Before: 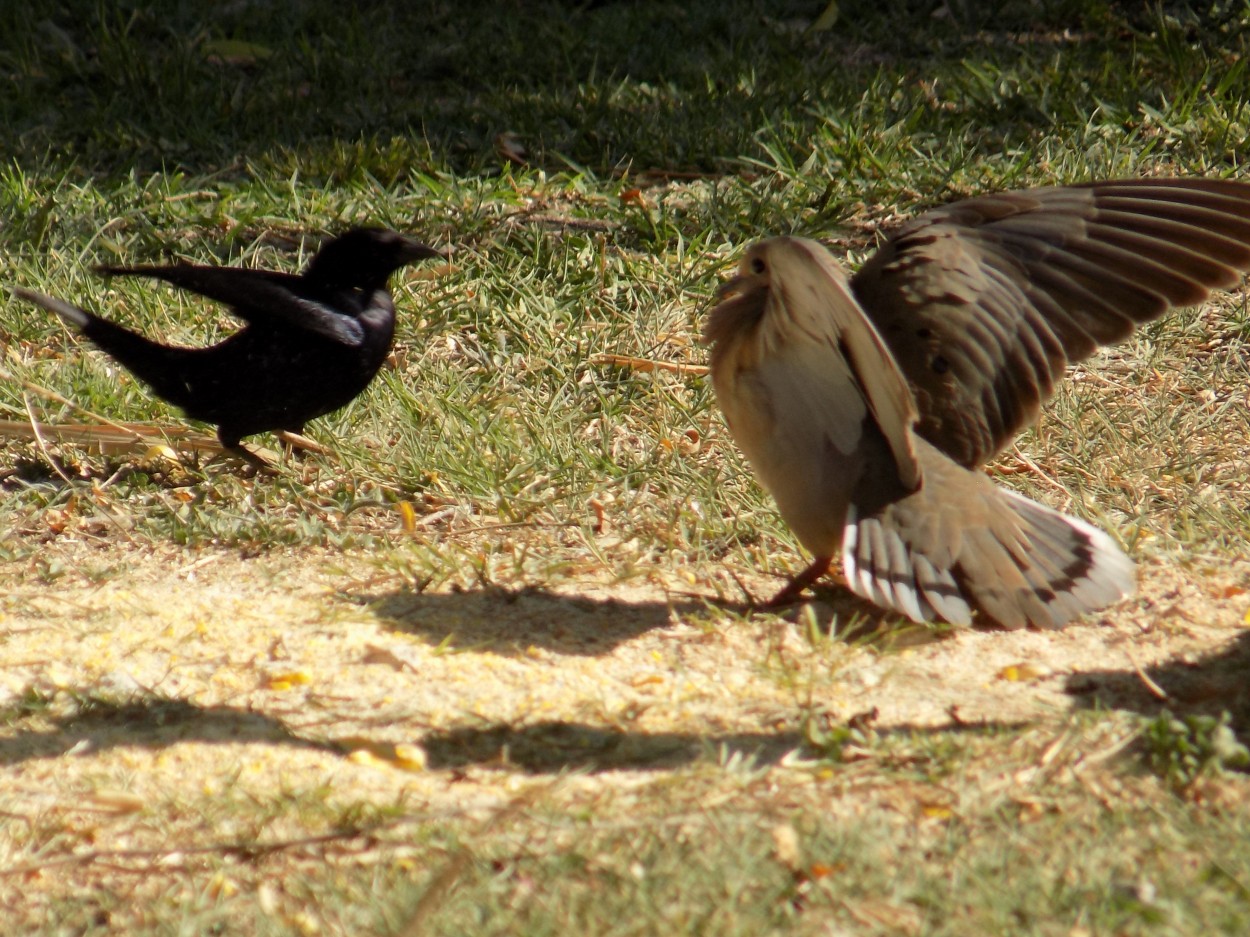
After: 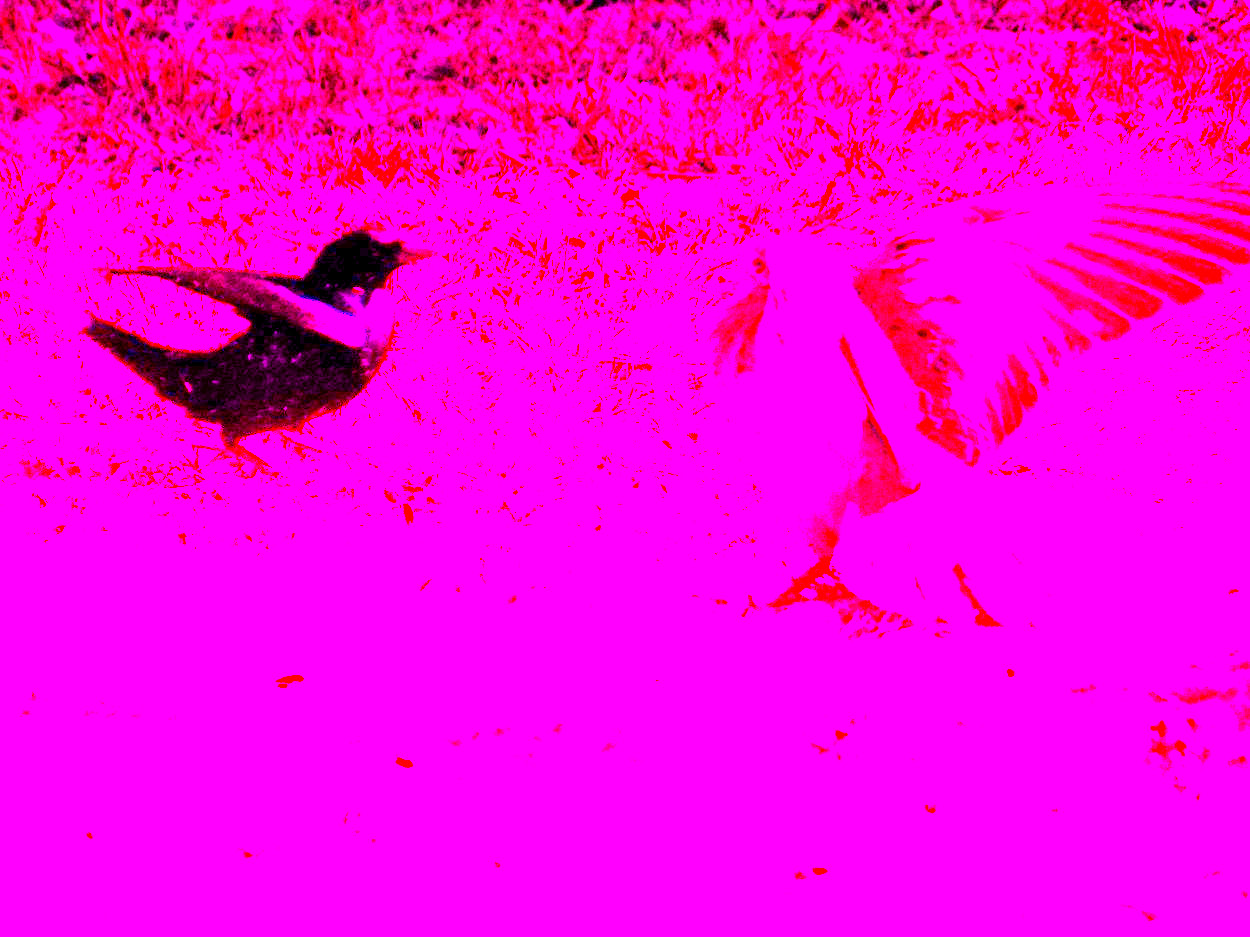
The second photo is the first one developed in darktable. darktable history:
white balance: red 8, blue 8
contrast brightness saturation: saturation 0.5
exposure: exposure 1.137 EV, compensate highlight preservation false
